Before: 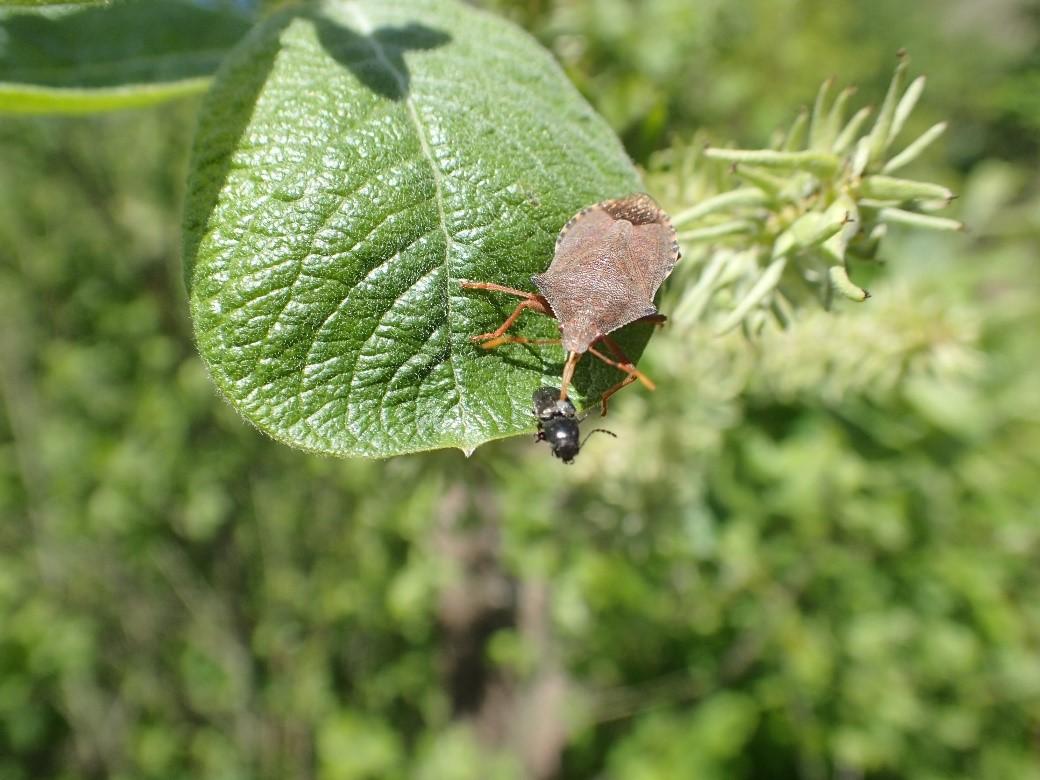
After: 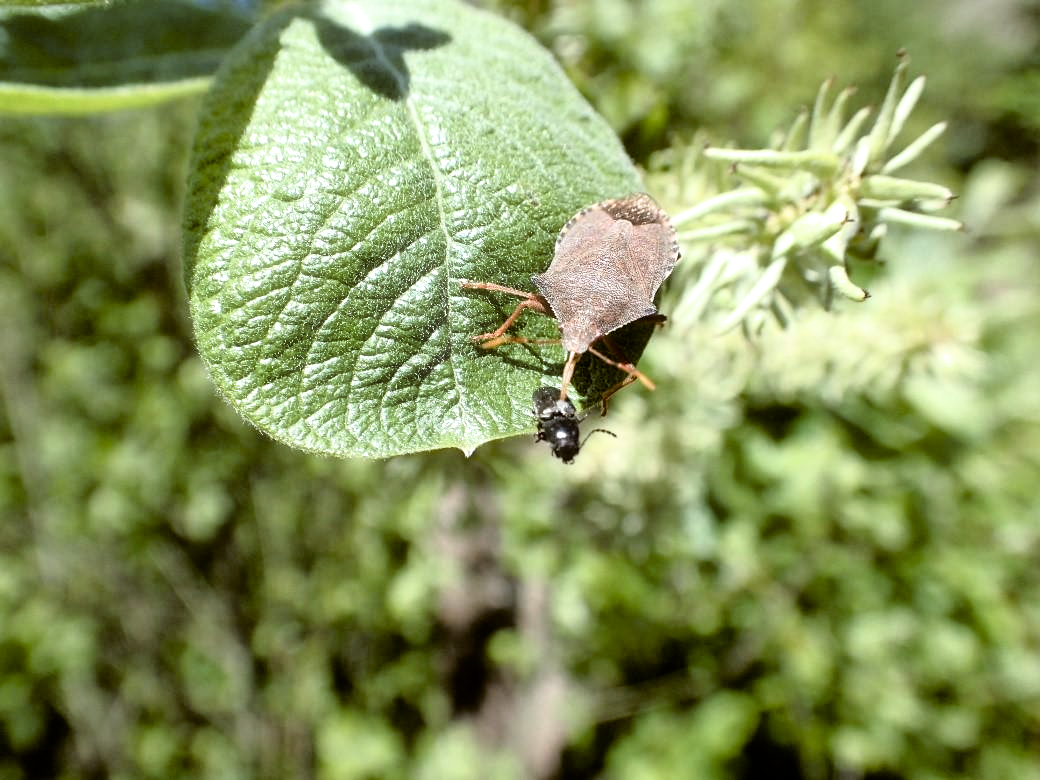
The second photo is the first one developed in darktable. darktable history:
filmic rgb: black relative exposure -3.63 EV, white relative exposure 2.16 EV, hardness 3.62
color balance: lift [1, 1.015, 1.004, 0.985], gamma [1, 0.958, 0.971, 1.042], gain [1, 0.956, 0.977, 1.044]
haze removal: strength -0.09, distance 0.358, compatibility mode true, adaptive false
